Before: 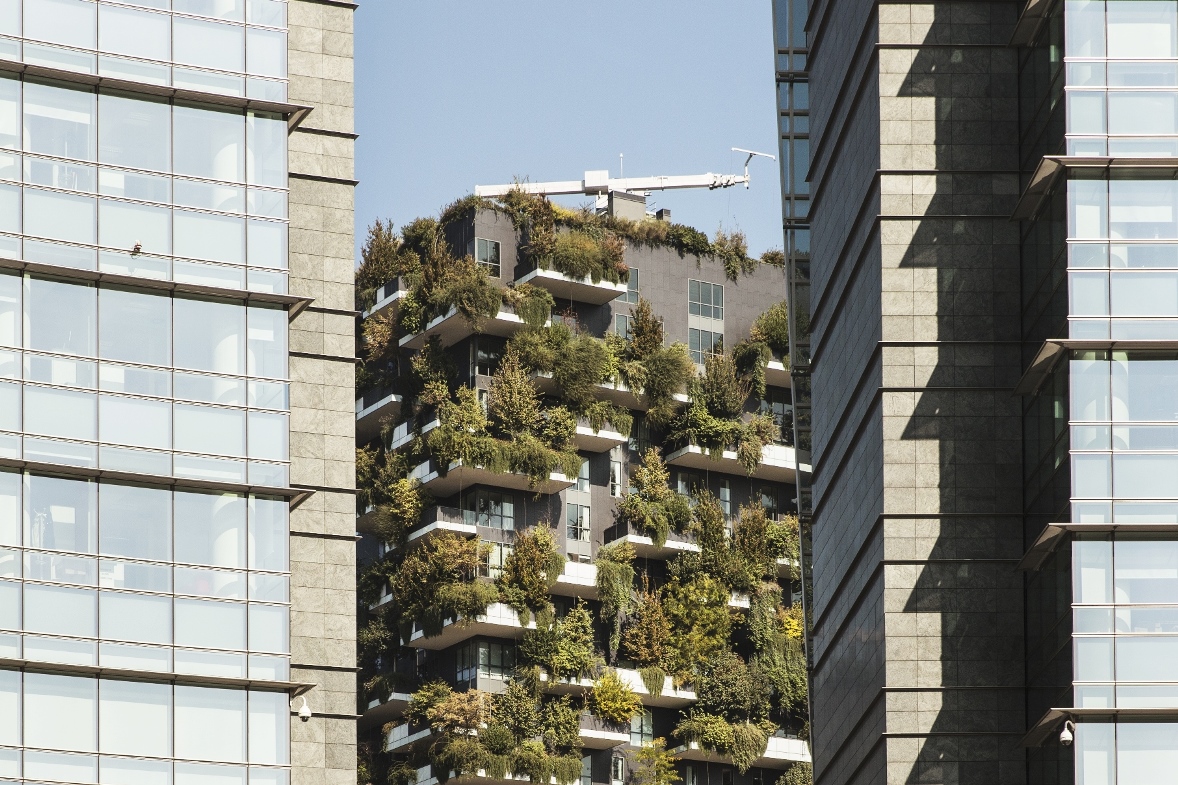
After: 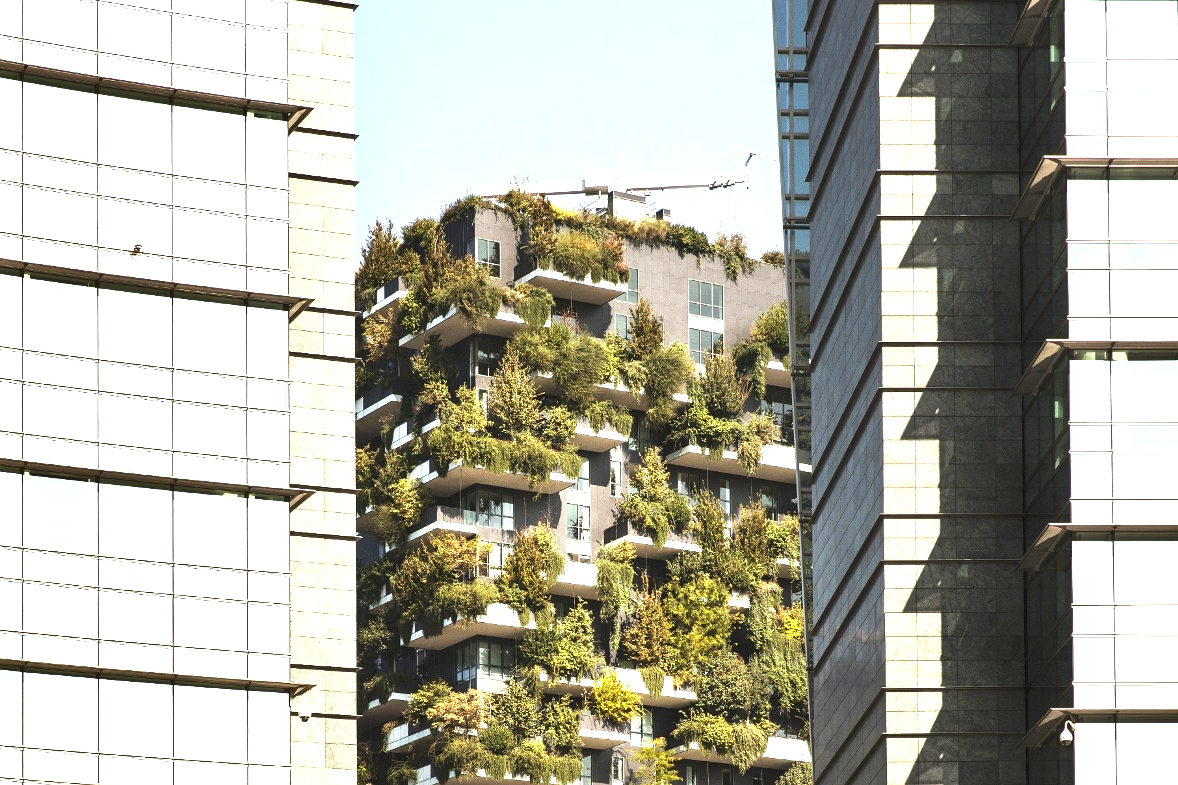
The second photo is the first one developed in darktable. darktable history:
shadows and highlights: radius 126.52, shadows 30.32, highlights -31.08, low approximation 0.01, soften with gaussian
contrast brightness saturation: contrast 0.041, saturation 0.158
tone equalizer: on, module defaults
exposure: black level correction 0.001, exposure 1.118 EV, compensate exposure bias true, compensate highlight preservation false
